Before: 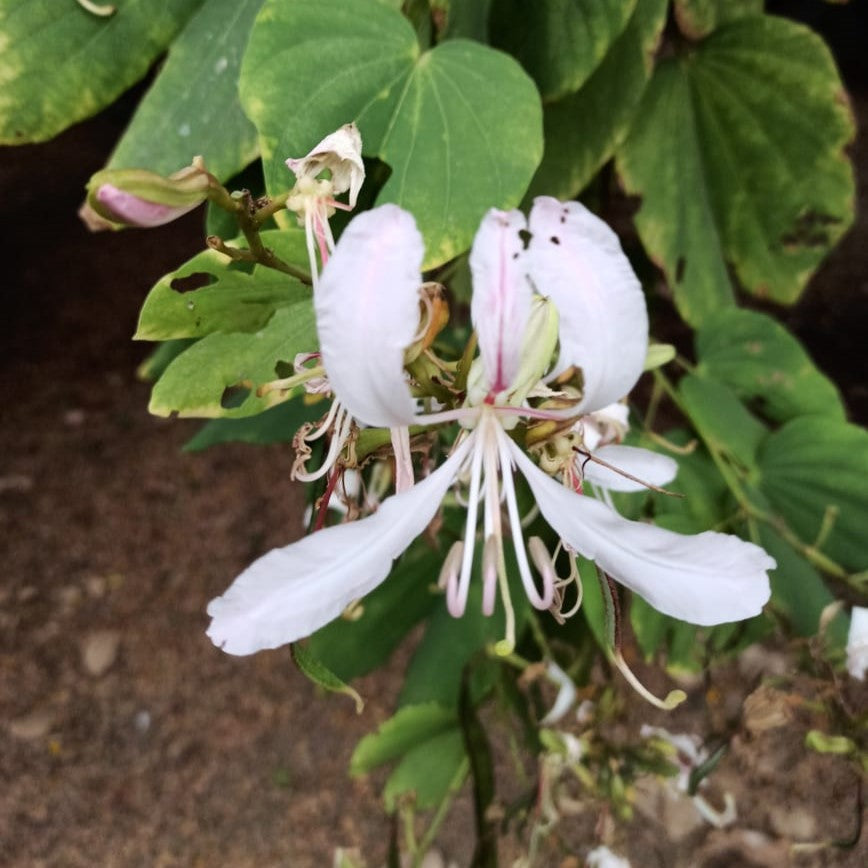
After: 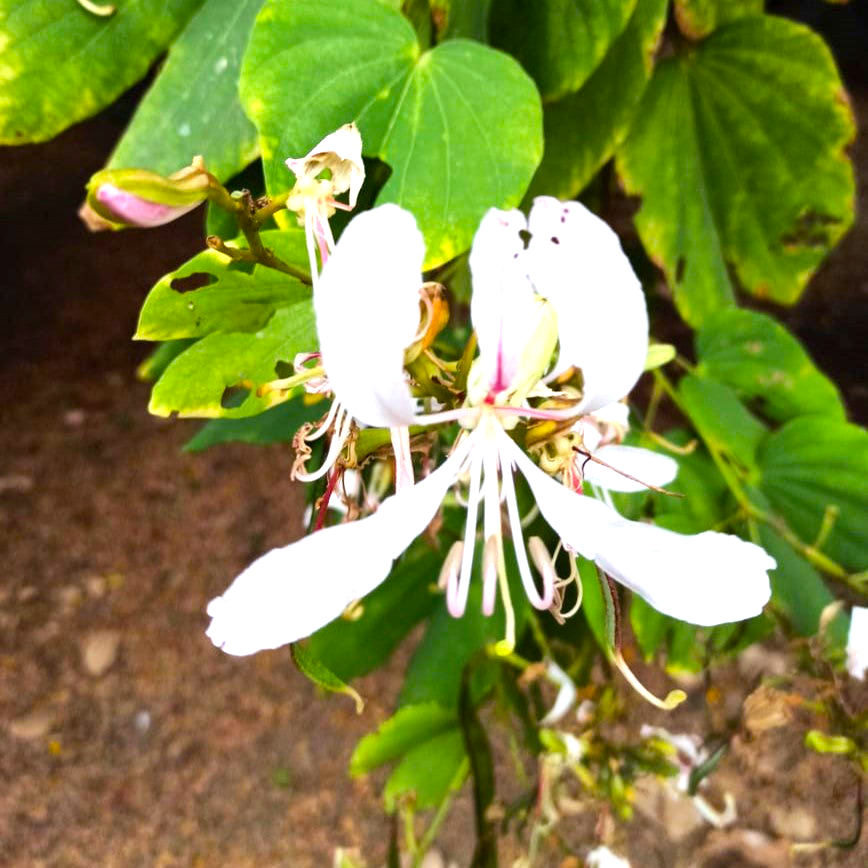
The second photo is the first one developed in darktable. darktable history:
exposure: exposure 0.95 EV, compensate highlight preservation false
color balance rgb: linear chroma grading › global chroma 15%, perceptual saturation grading › global saturation 30%
